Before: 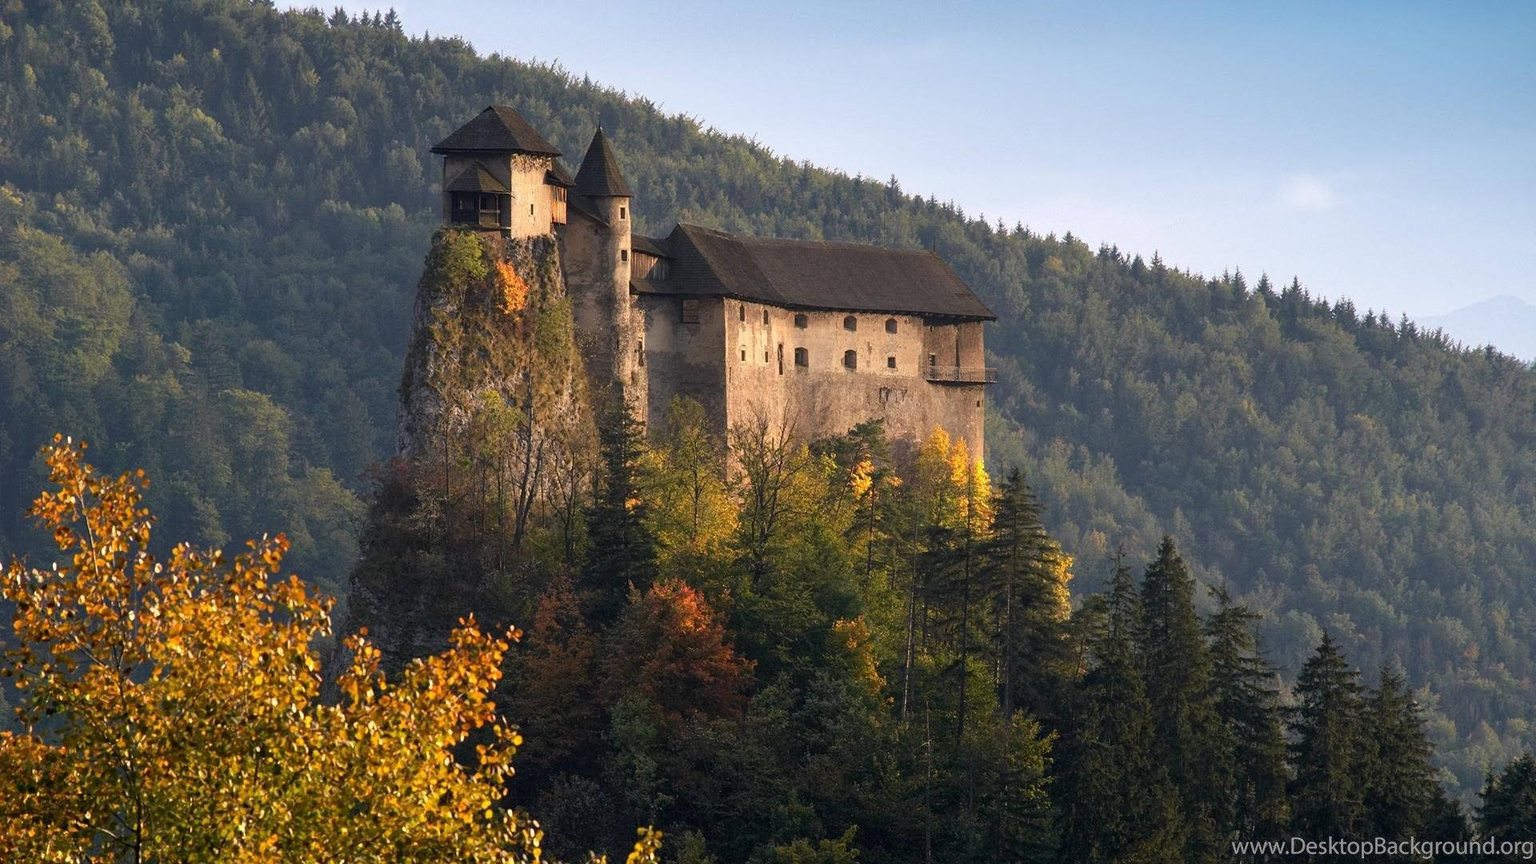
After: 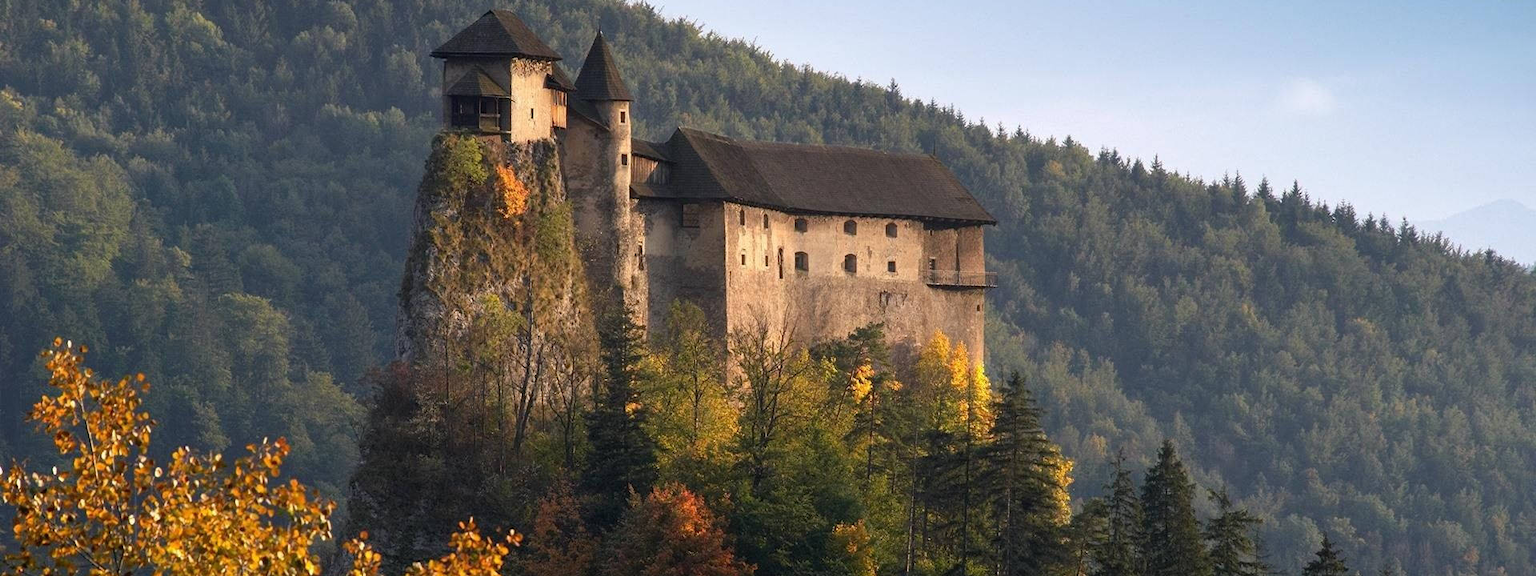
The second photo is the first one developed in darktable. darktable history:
crop: top 11.185%, bottom 22.063%
